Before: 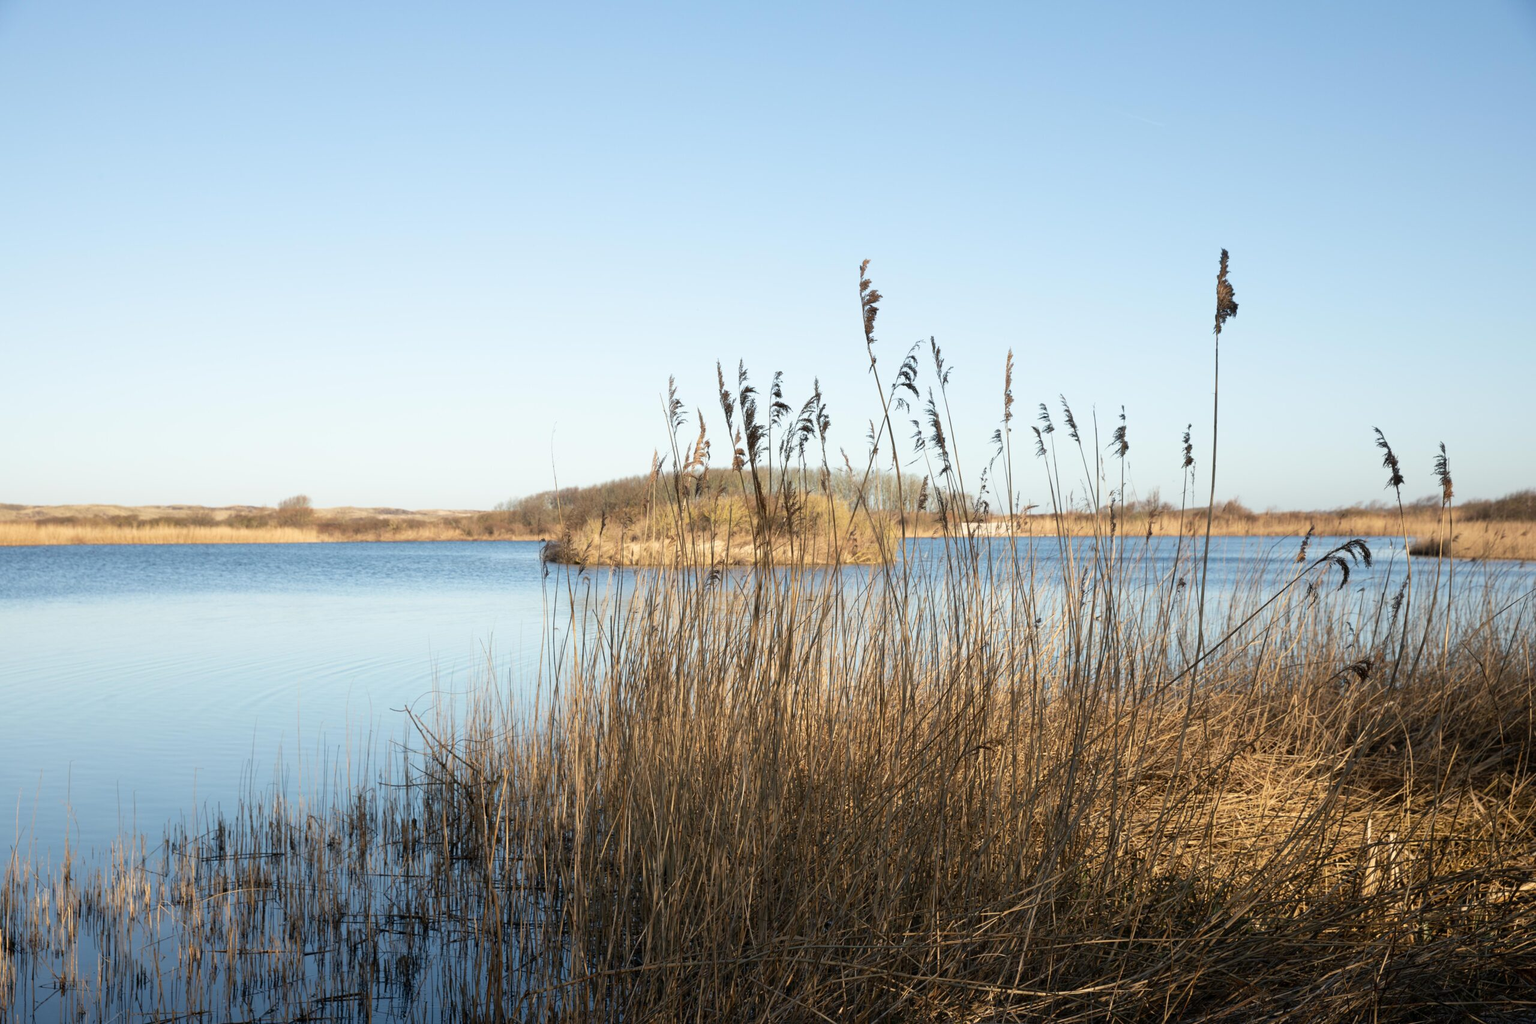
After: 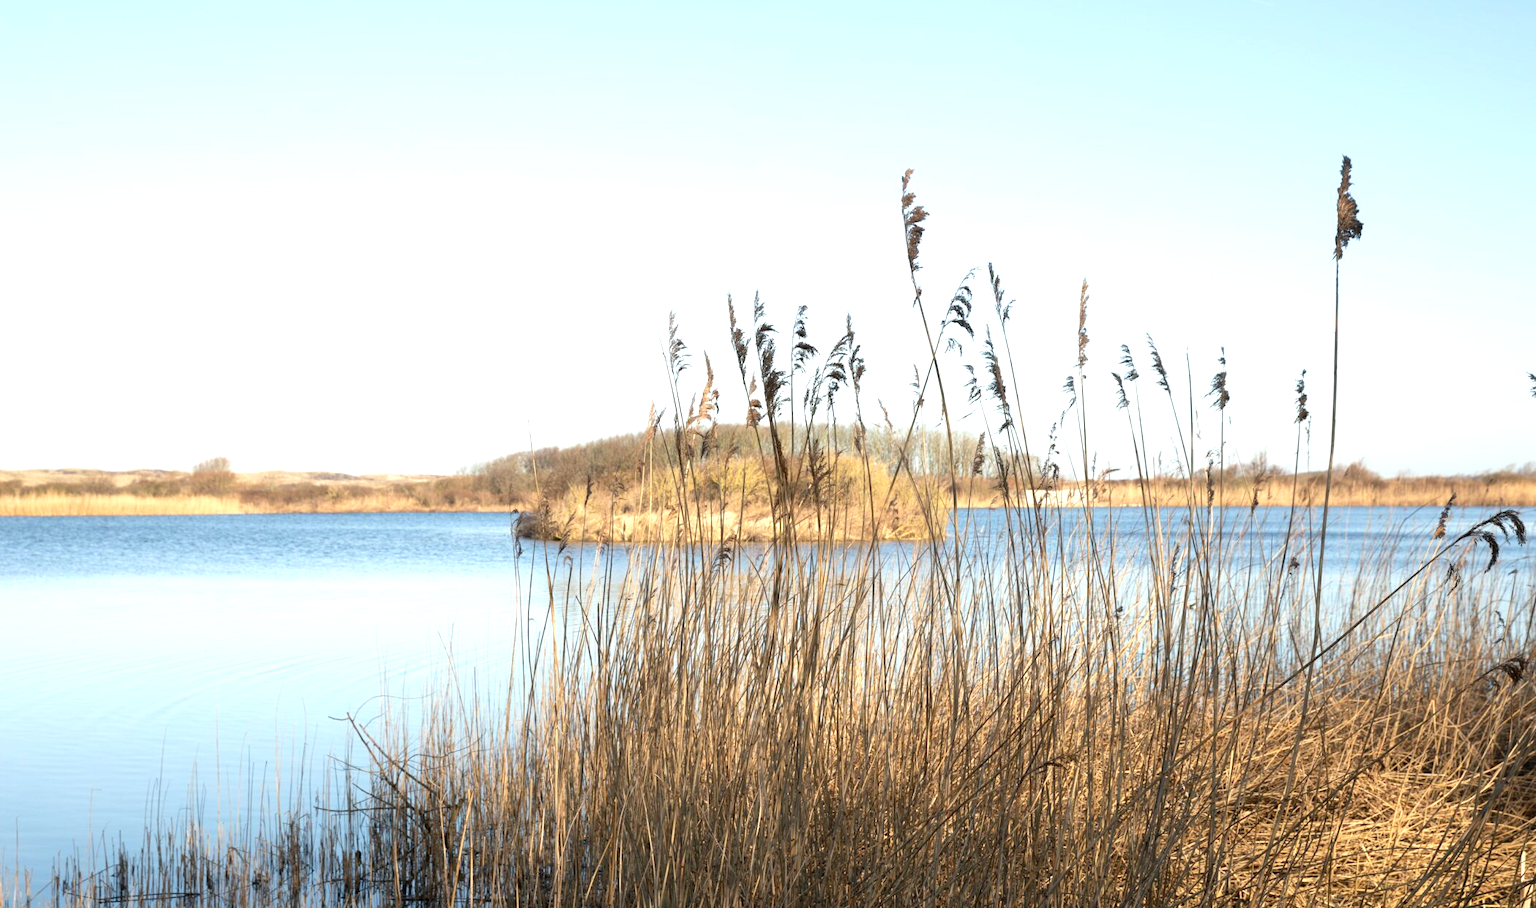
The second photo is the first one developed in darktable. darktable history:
crop: left 7.856%, top 11.836%, right 10.12%, bottom 15.387%
exposure: exposure 0.574 EV, compensate highlight preservation false
